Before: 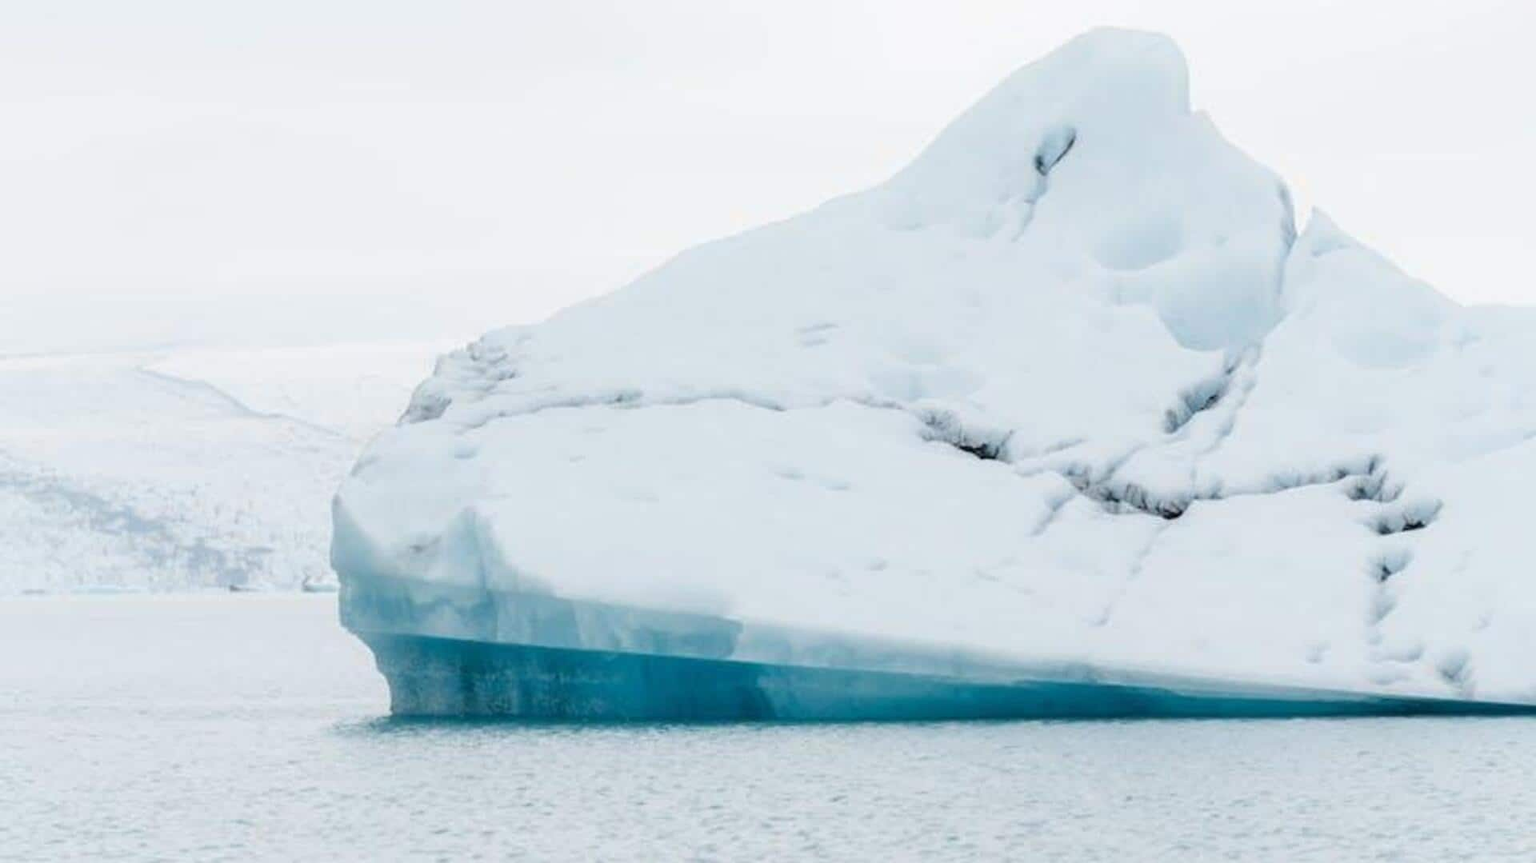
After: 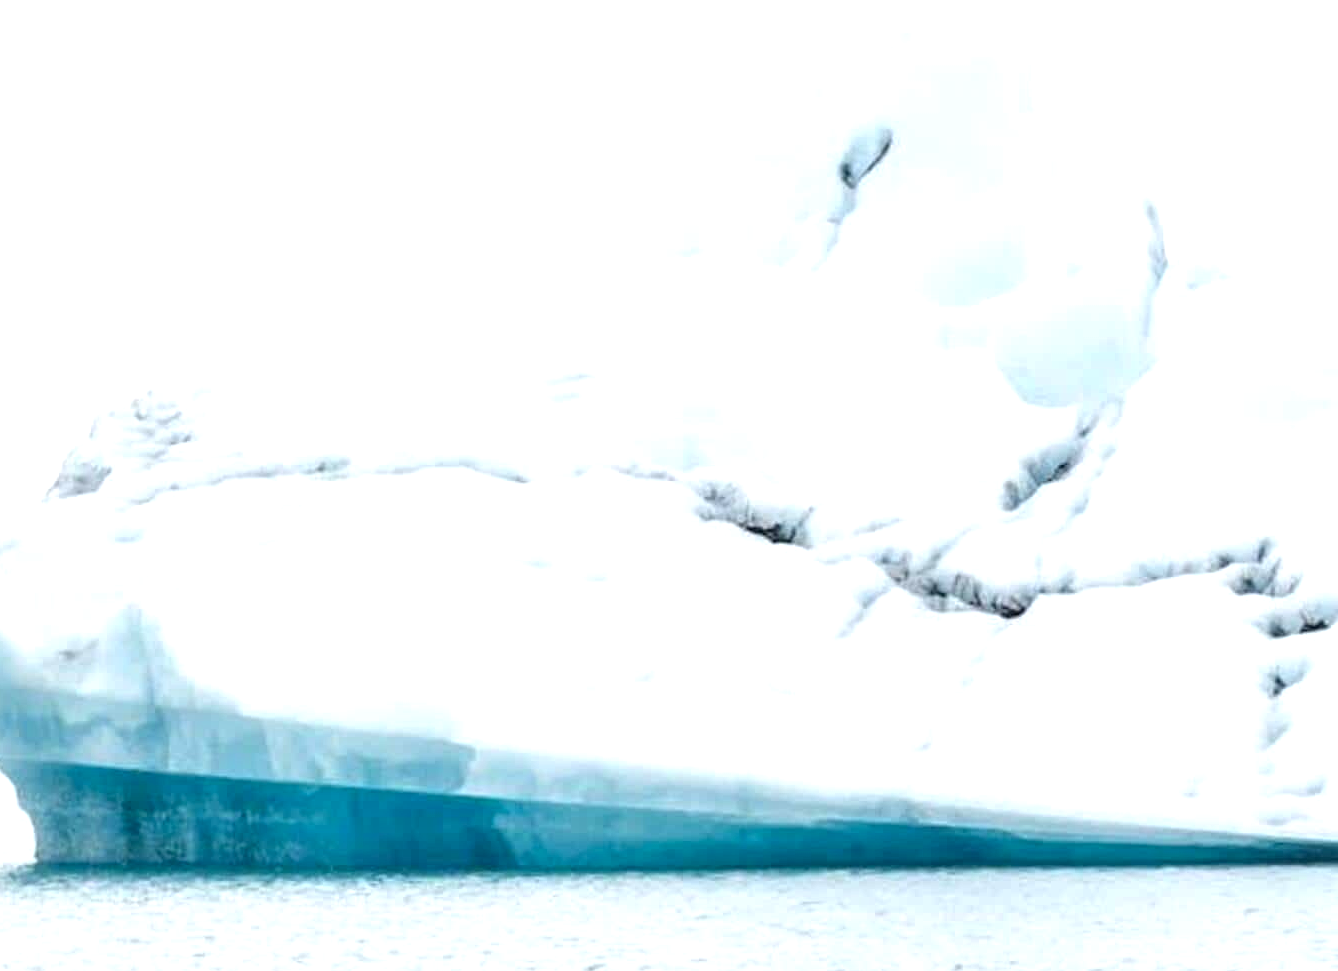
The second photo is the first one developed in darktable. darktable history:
exposure: black level correction 0, exposure 0.699 EV, compensate highlight preservation false
crop and rotate: left 23.595%, top 2.941%, right 6.692%, bottom 6.993%
shadows and highlights: radius 334.65, shadows 64.1, highlights 6.16, compress 87.63%, highlights color adjustment 78.35%, soften with gaussian
local contrast: detail 130%
